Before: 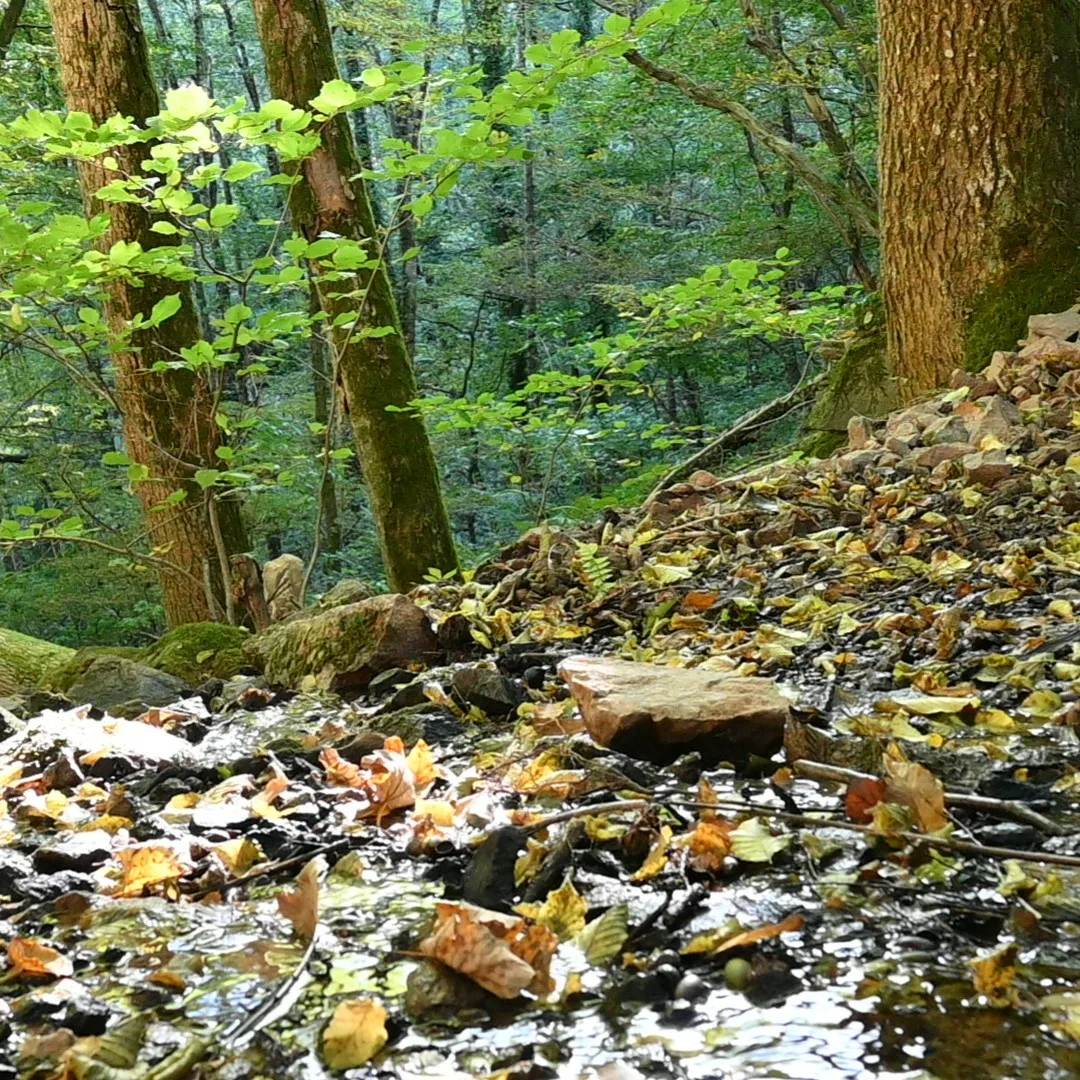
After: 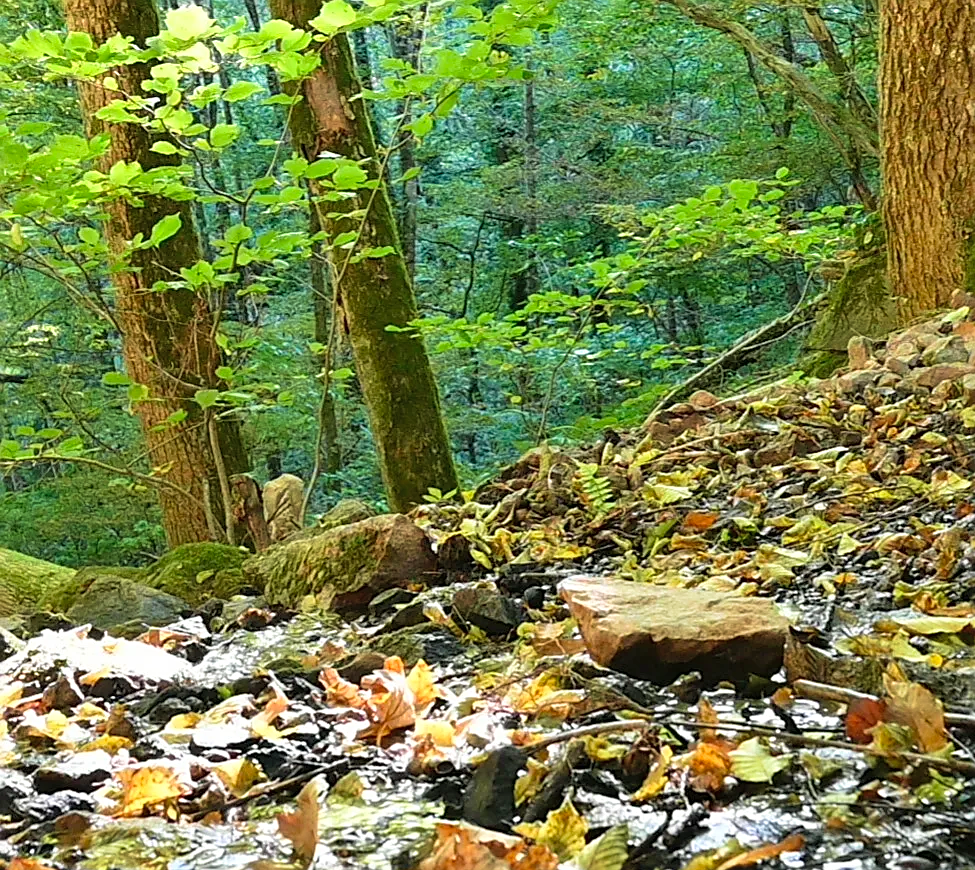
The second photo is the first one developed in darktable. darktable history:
sharpen: on, module defaults
contrast brightness saturation: brightness 0.09, saturation 0.19
crop: top 7.49%, right 9.717%, bottom 11.943%
velvia: strength 27%
